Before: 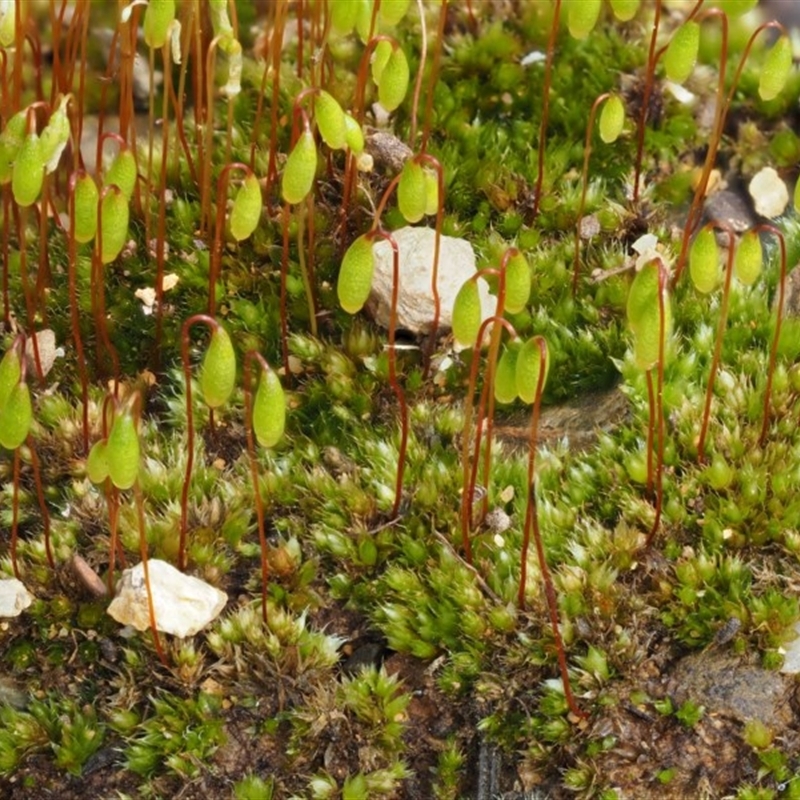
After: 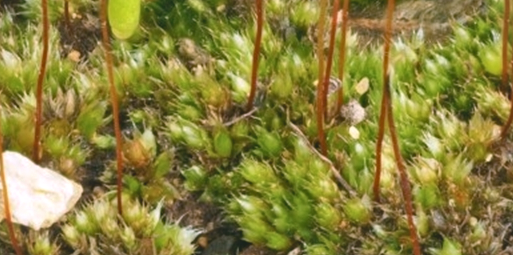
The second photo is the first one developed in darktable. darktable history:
tone curve: curves: ch0 [(0, 0.137) (1, 1)], color space Lab, independent channels, preserve colors none
color correction: highlights a* 4.14, highlights b* 4.92, shadows a* -7.75, shadows b* 4.58
local contrast: mode bilateral grid, contrast 21, coarseness 51, detail 128%, midtone range 0.2
contrast brightness saturation: saturation -0.044
haze removal: compatibility mode true, adaptive false
crop: left 18.142%, top 51.093%, right 17.687%, bottom 16.927%
color calibration: illuminant as shot in camera, x 0.358, y 0.373, temperature 4628.91 K
vignetting: fall-off start 97.34%, fall-off radius 78.63%, width/height ratio 1.117
